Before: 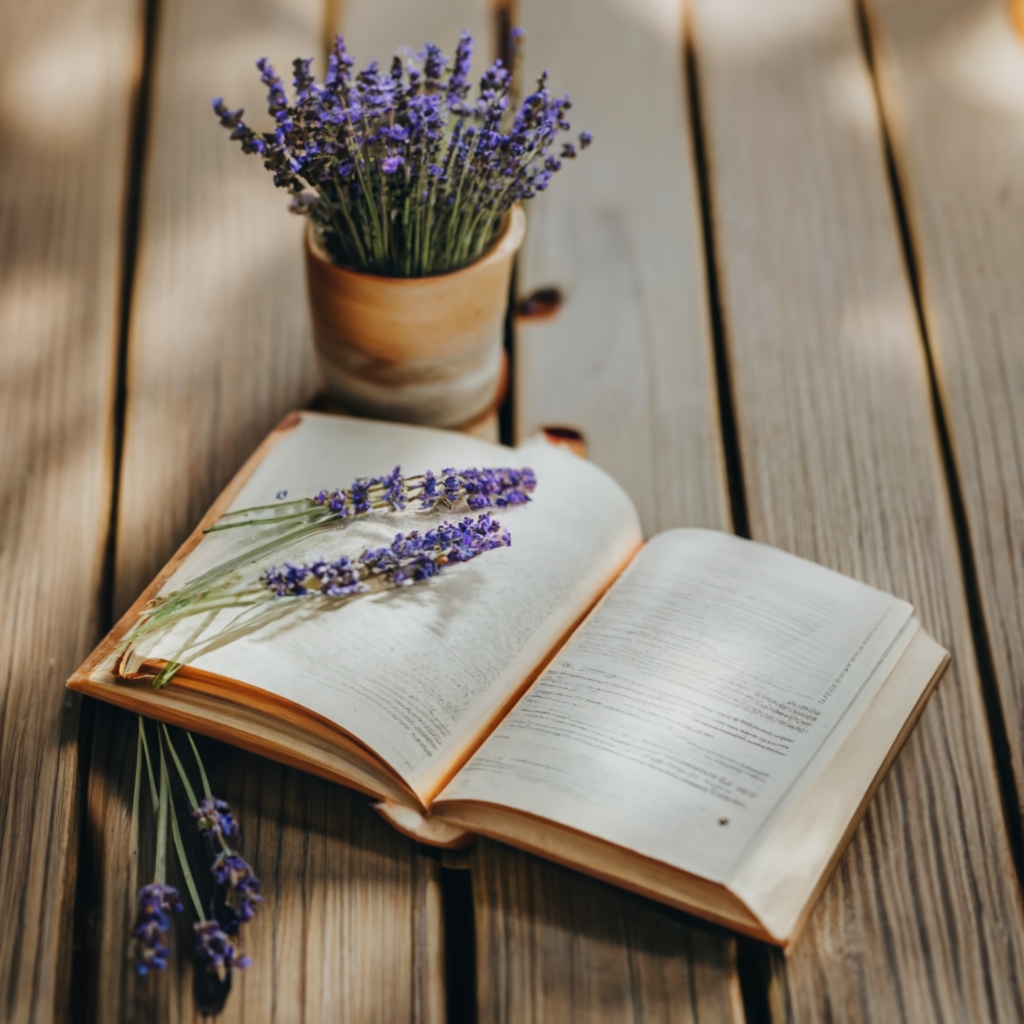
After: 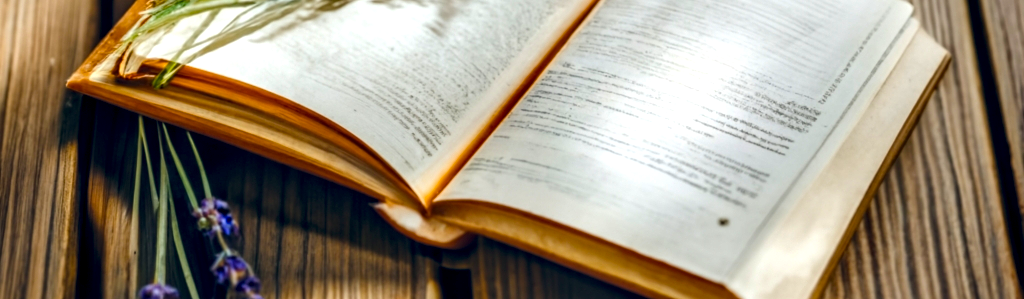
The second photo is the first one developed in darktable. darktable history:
crop and rotate: top 58.622%, bottom 12.176%
color balance rgb: shadows lift › chroma 2.004%, shadows lift › hue 247.4°, global offset › chroma 0.067%, global offset › hue 253.47°, perceptual saturation grading › global saturation 20%, perceptual saturation grading › highlights 2.421%, perceptual saturation grading › shadows 49.703%, perceptual brilliance grading › global brilliance 12.002%, global vibrance 26.408%, contrast 6.155%
local contrast: highlights 26%, detail 150%
